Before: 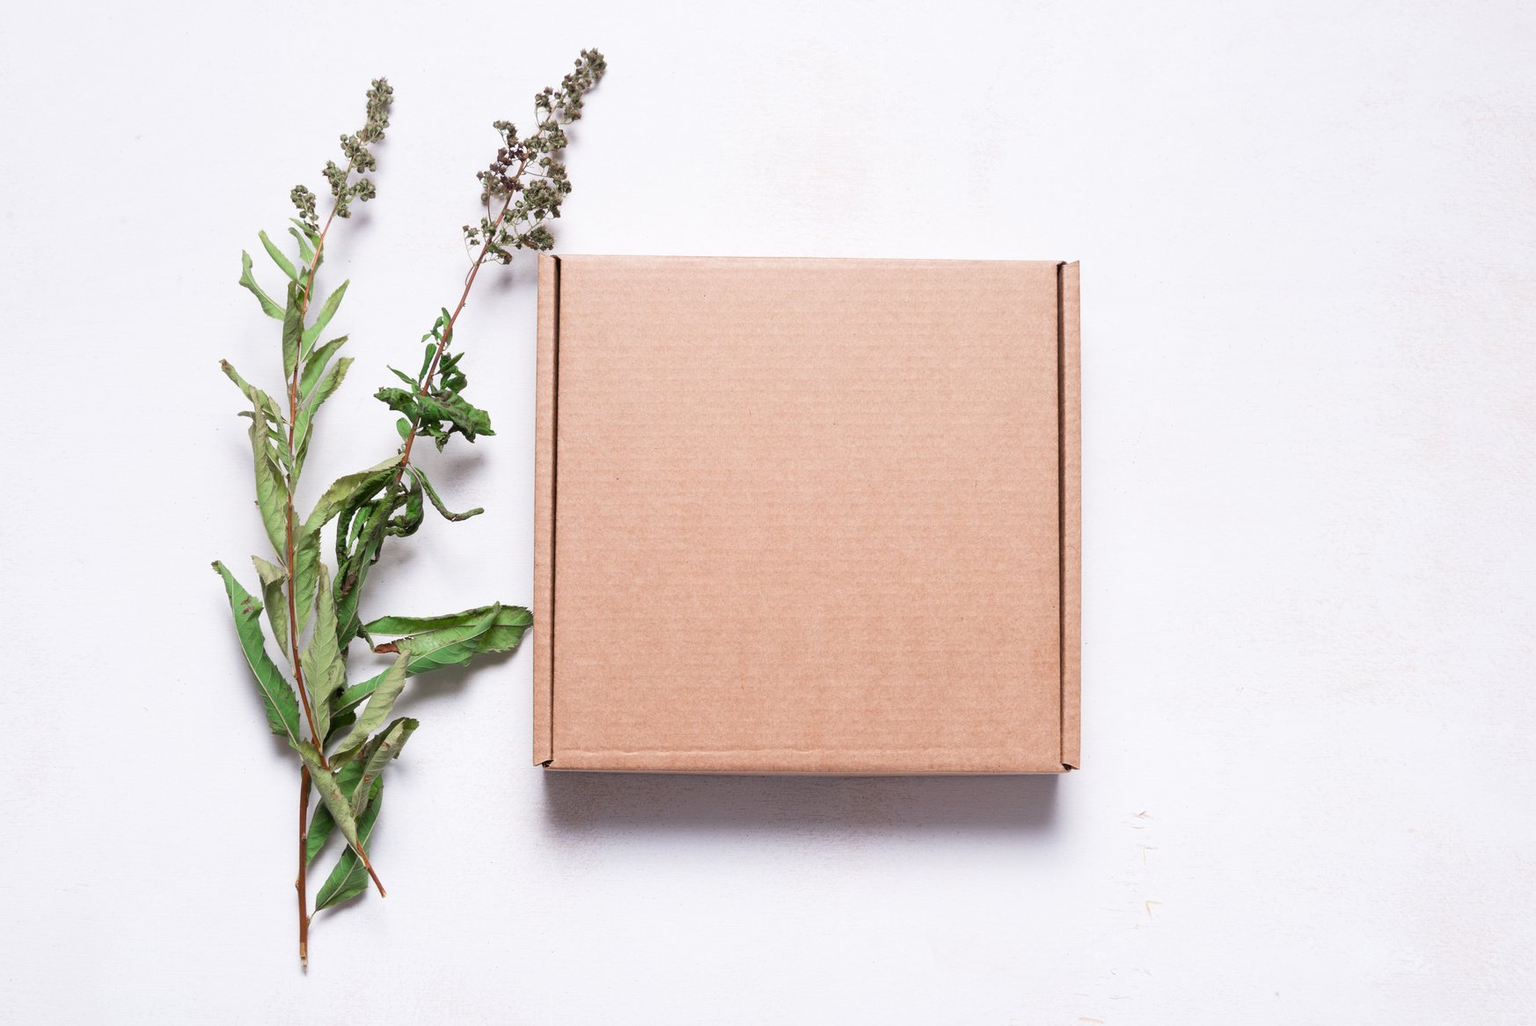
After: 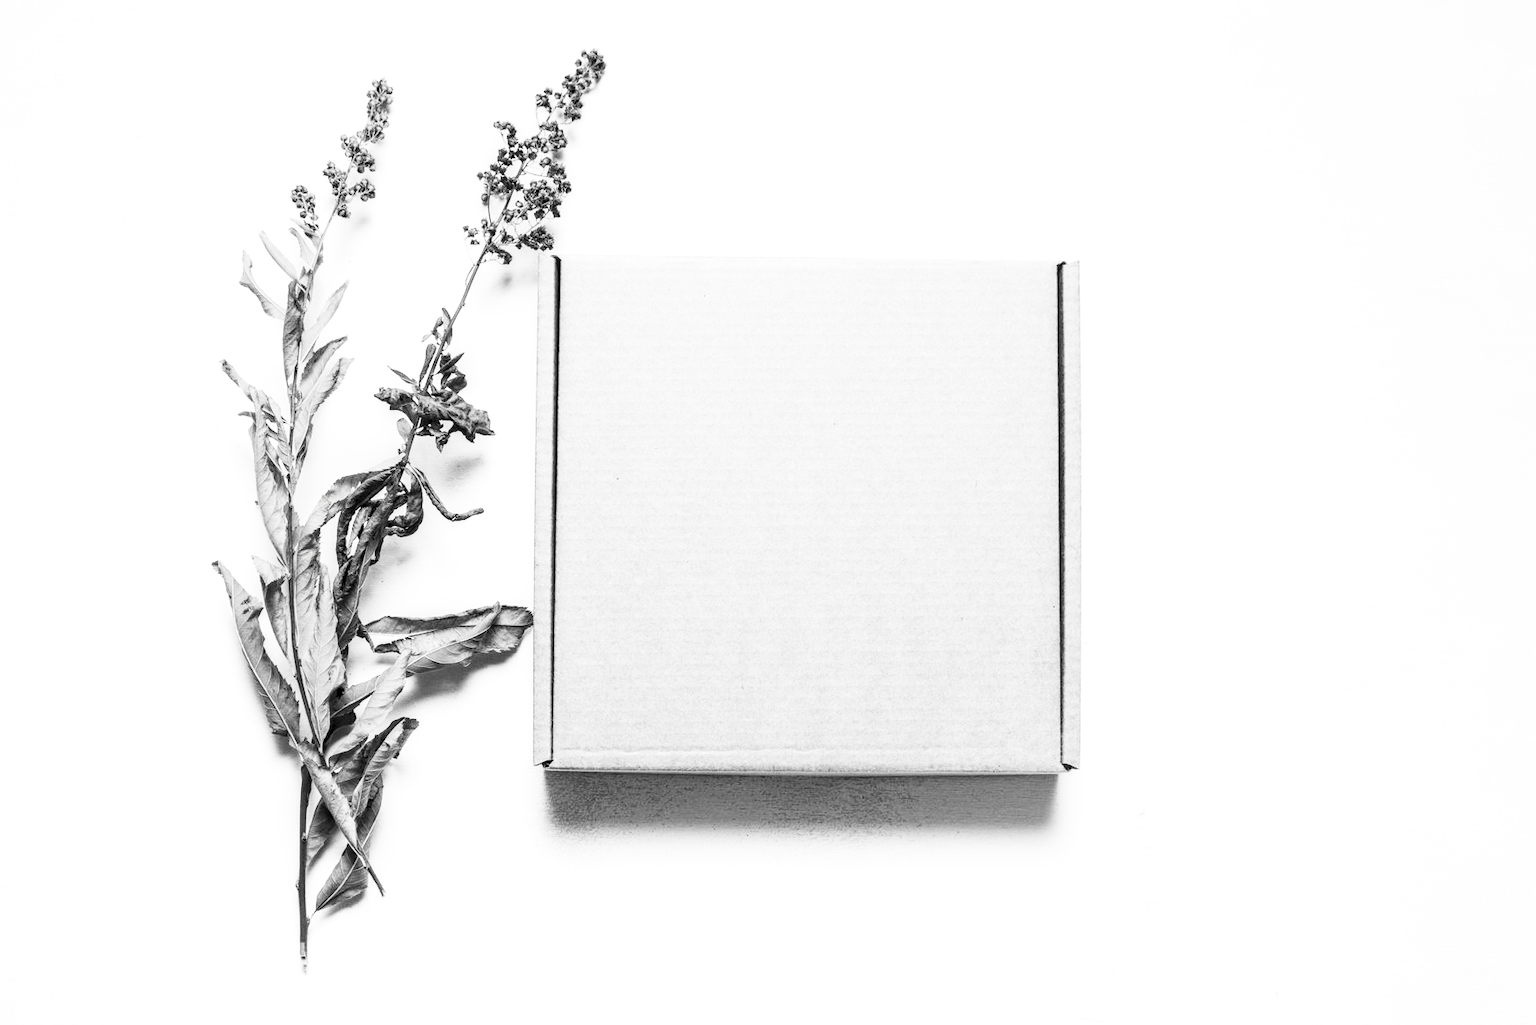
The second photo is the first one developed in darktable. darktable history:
contrast brightness saturation: contrast 0.541, brightness 0.474, saturation -0.995
local contrast: detail 150%
